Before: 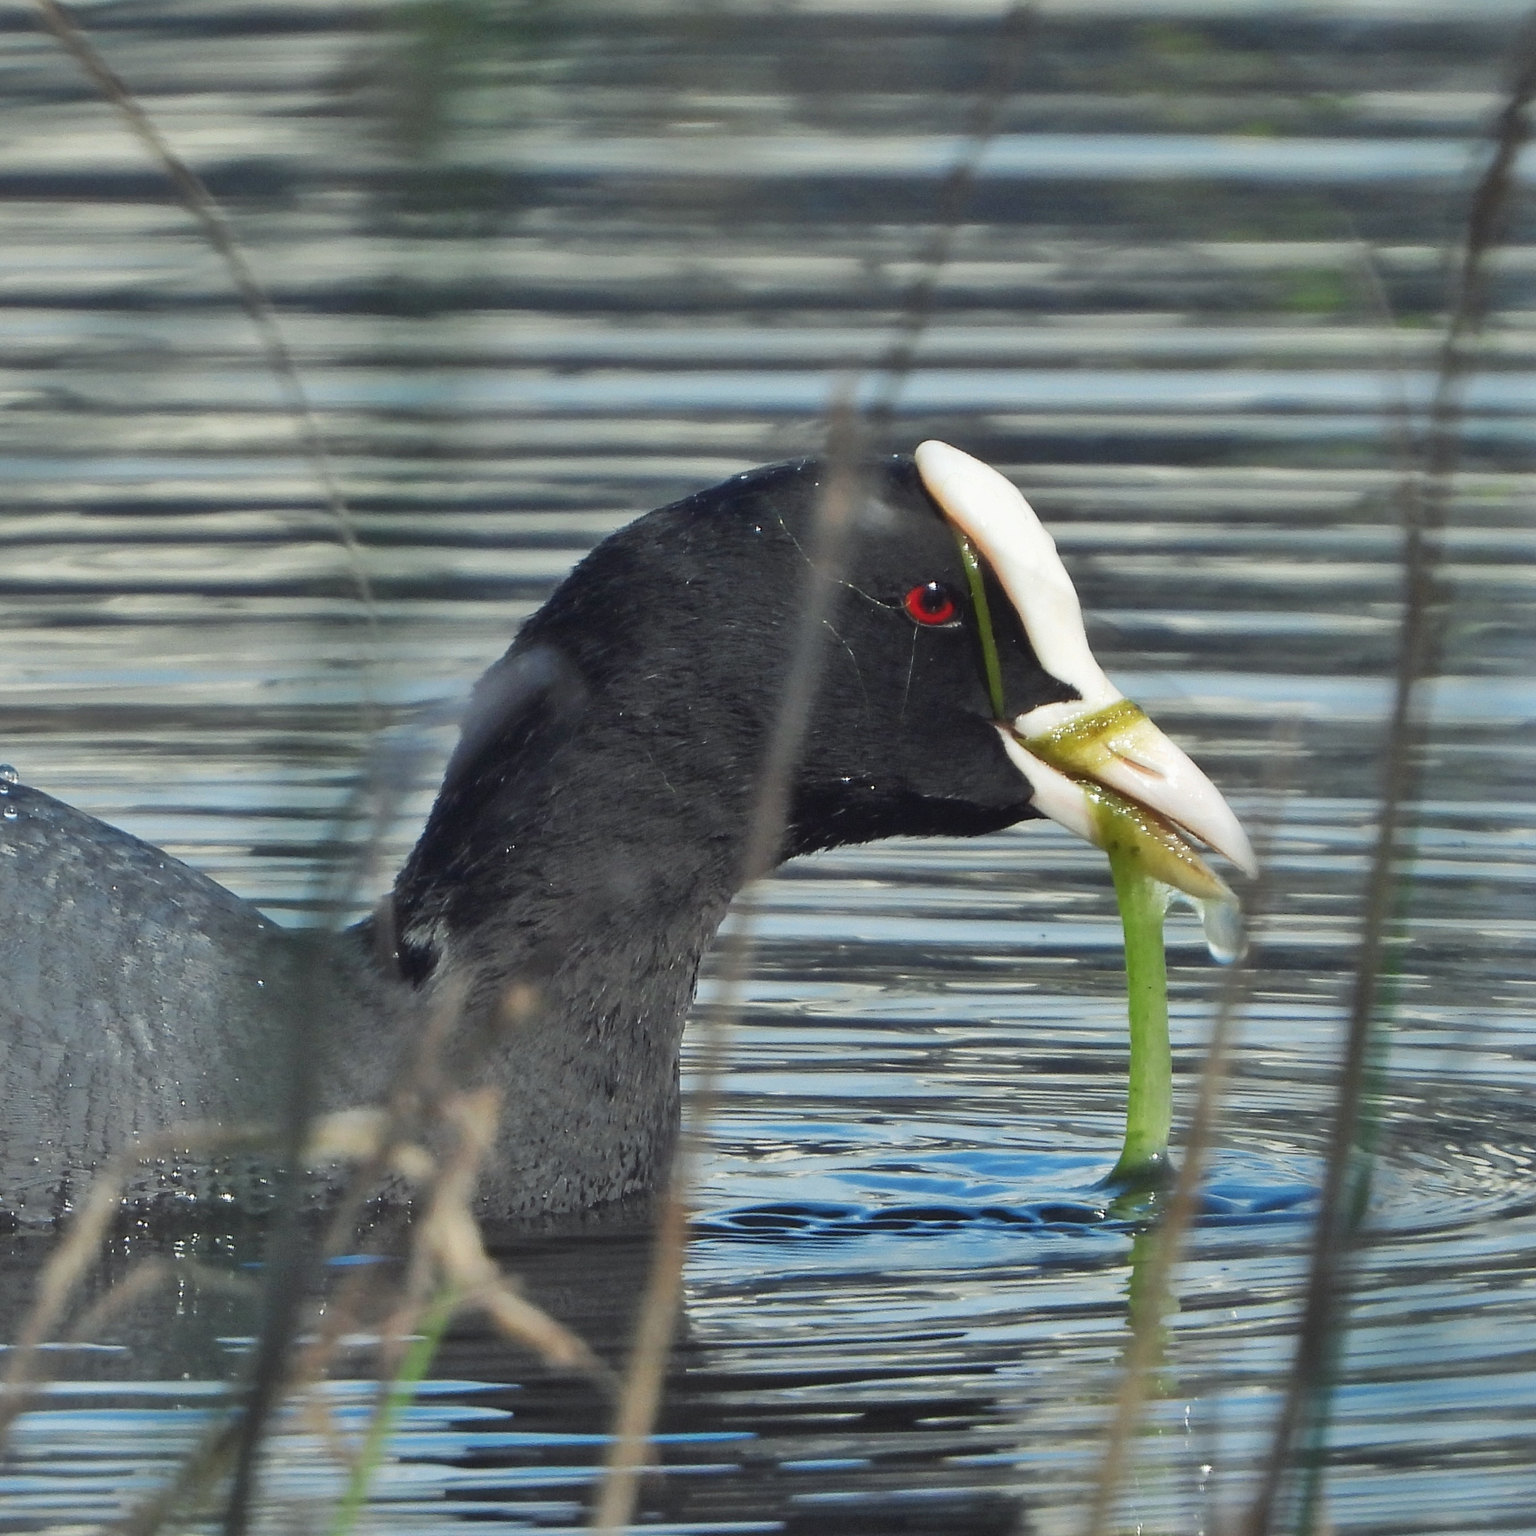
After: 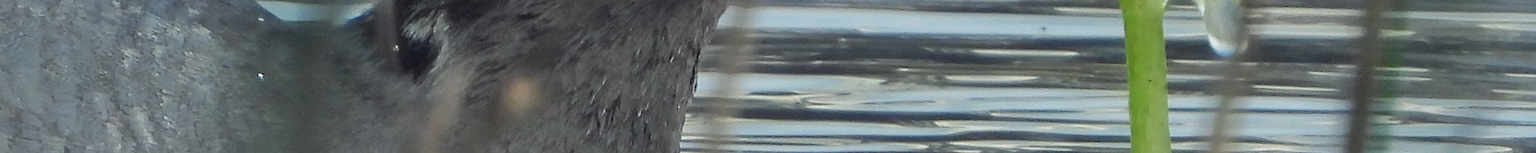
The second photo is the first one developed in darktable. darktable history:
tone equalizer: on, module defaults
crop and rotate: top 59.084%, bottom 30.916%
